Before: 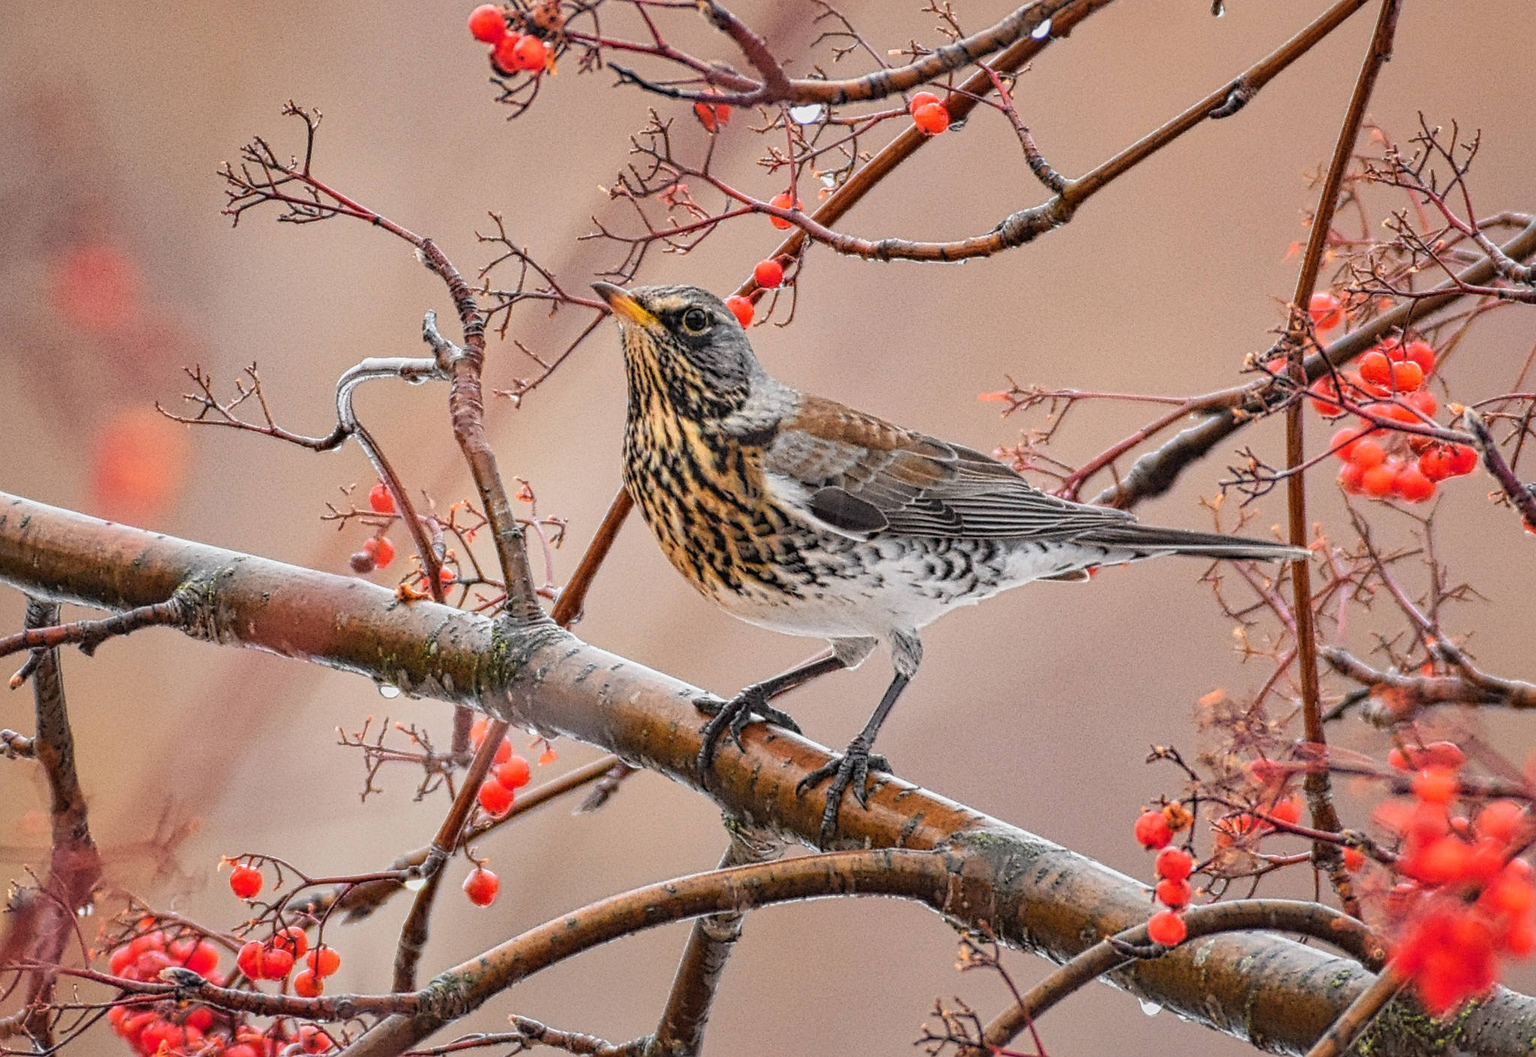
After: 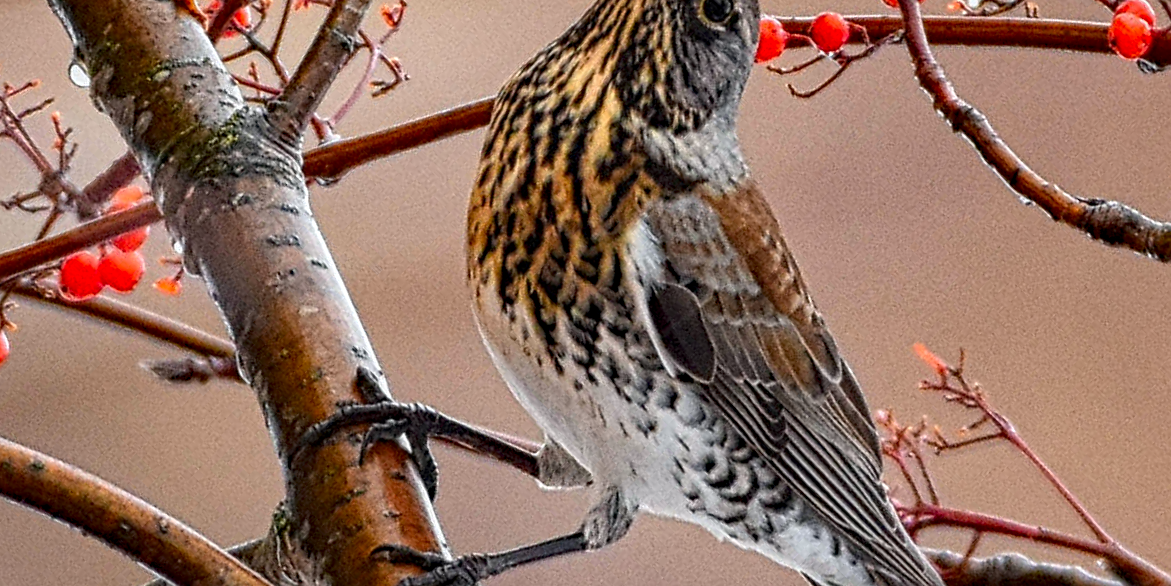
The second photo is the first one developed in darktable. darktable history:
crop and rotate: angle -44.38°, top 16.394%, right 0.949%, bottom 11.597%
contrast brightness saturation: contrast 0.066, brightness -0.13, saturation 0.063
haze removal: strength 0.294, distance 0.252, compatibility mode true, adaptive false
sharpen: amount 0.217
